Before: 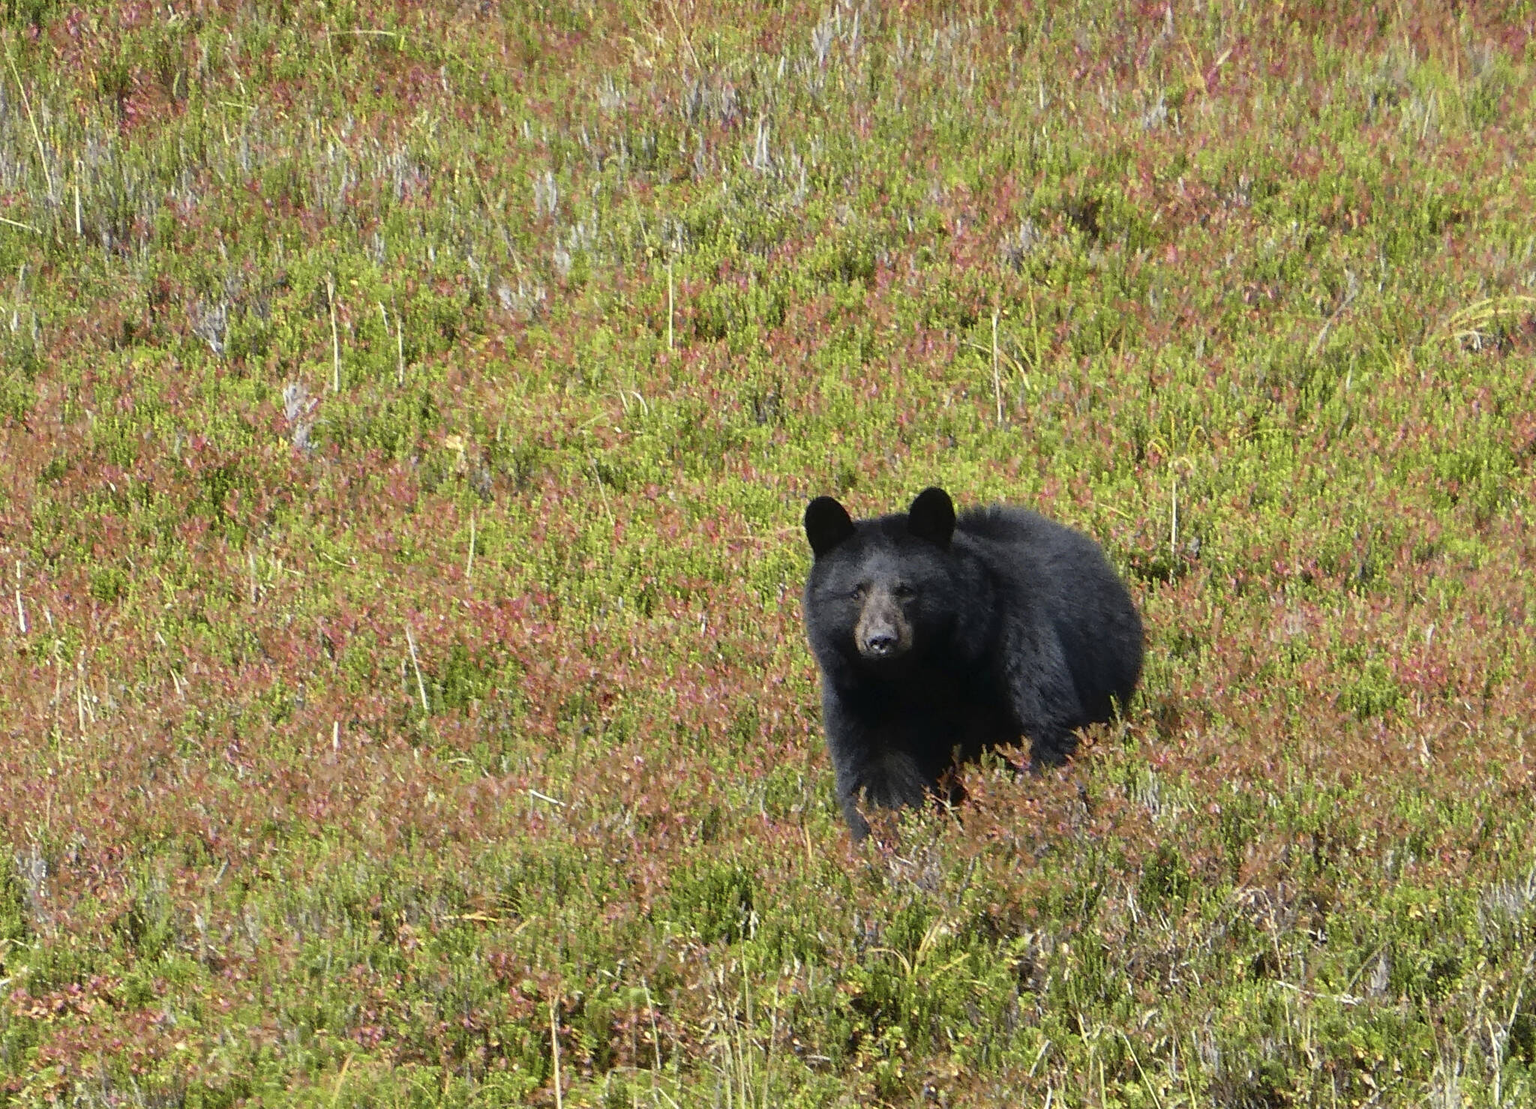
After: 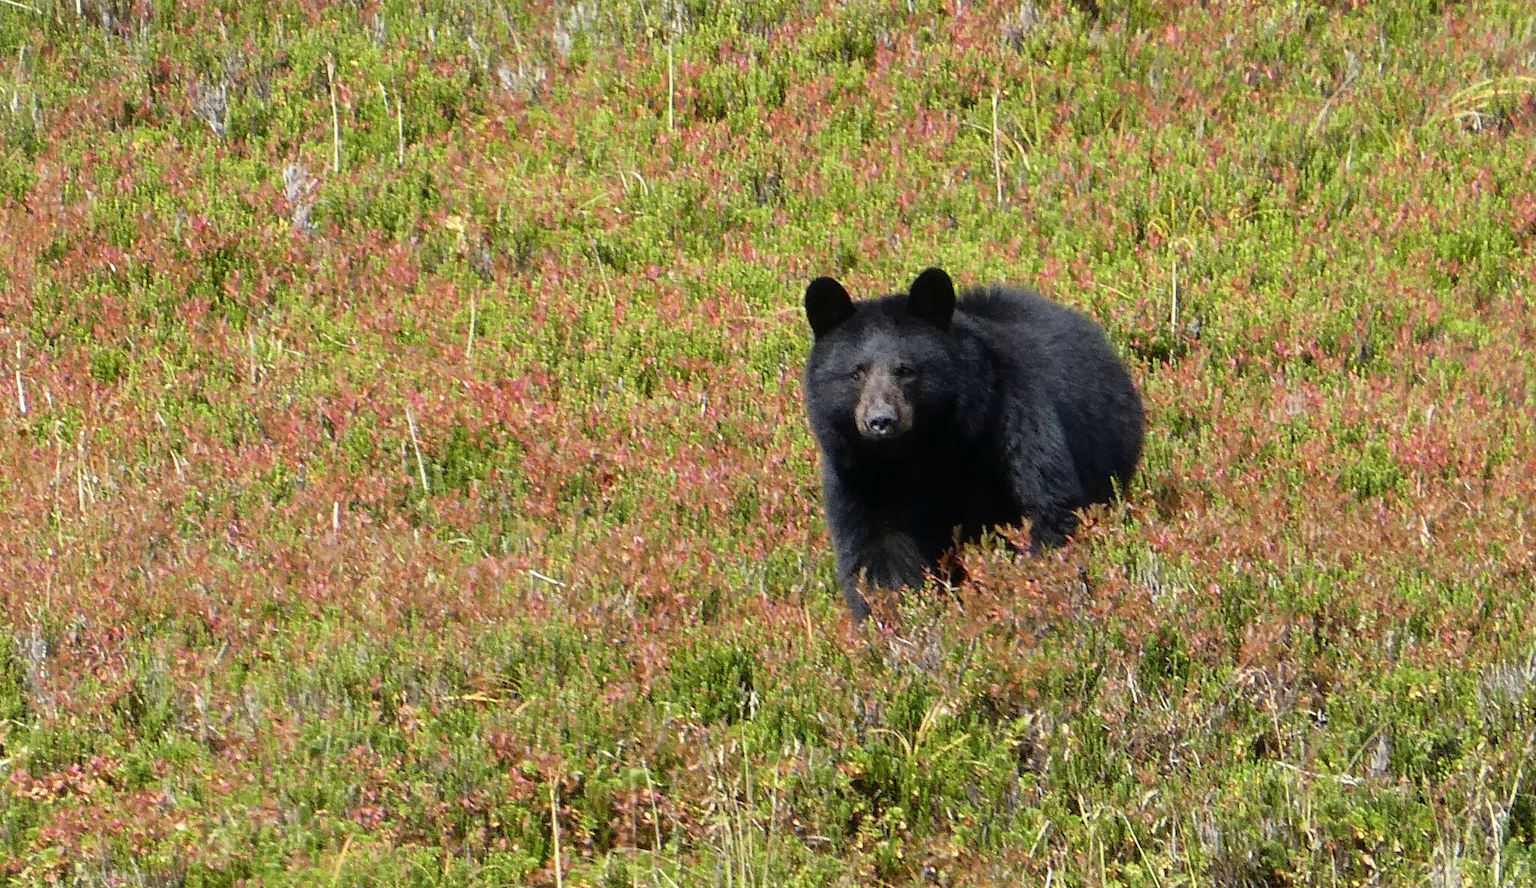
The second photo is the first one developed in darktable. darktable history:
crop and rotate: top 19.932%
